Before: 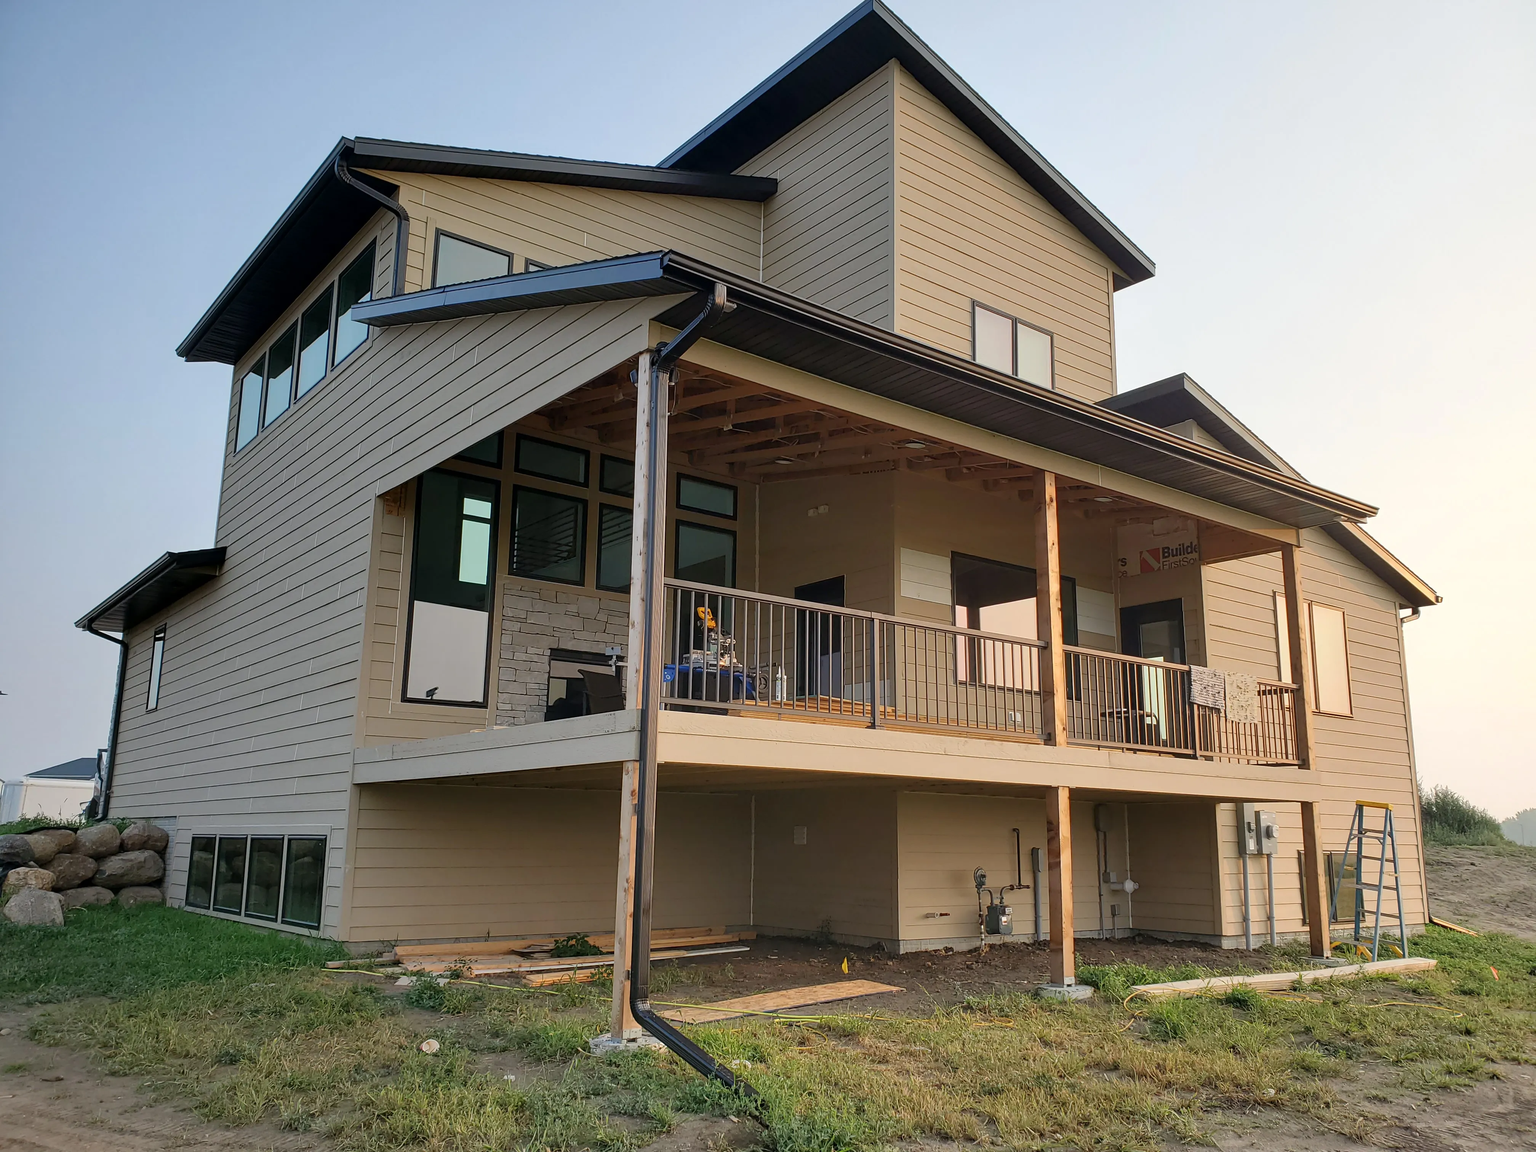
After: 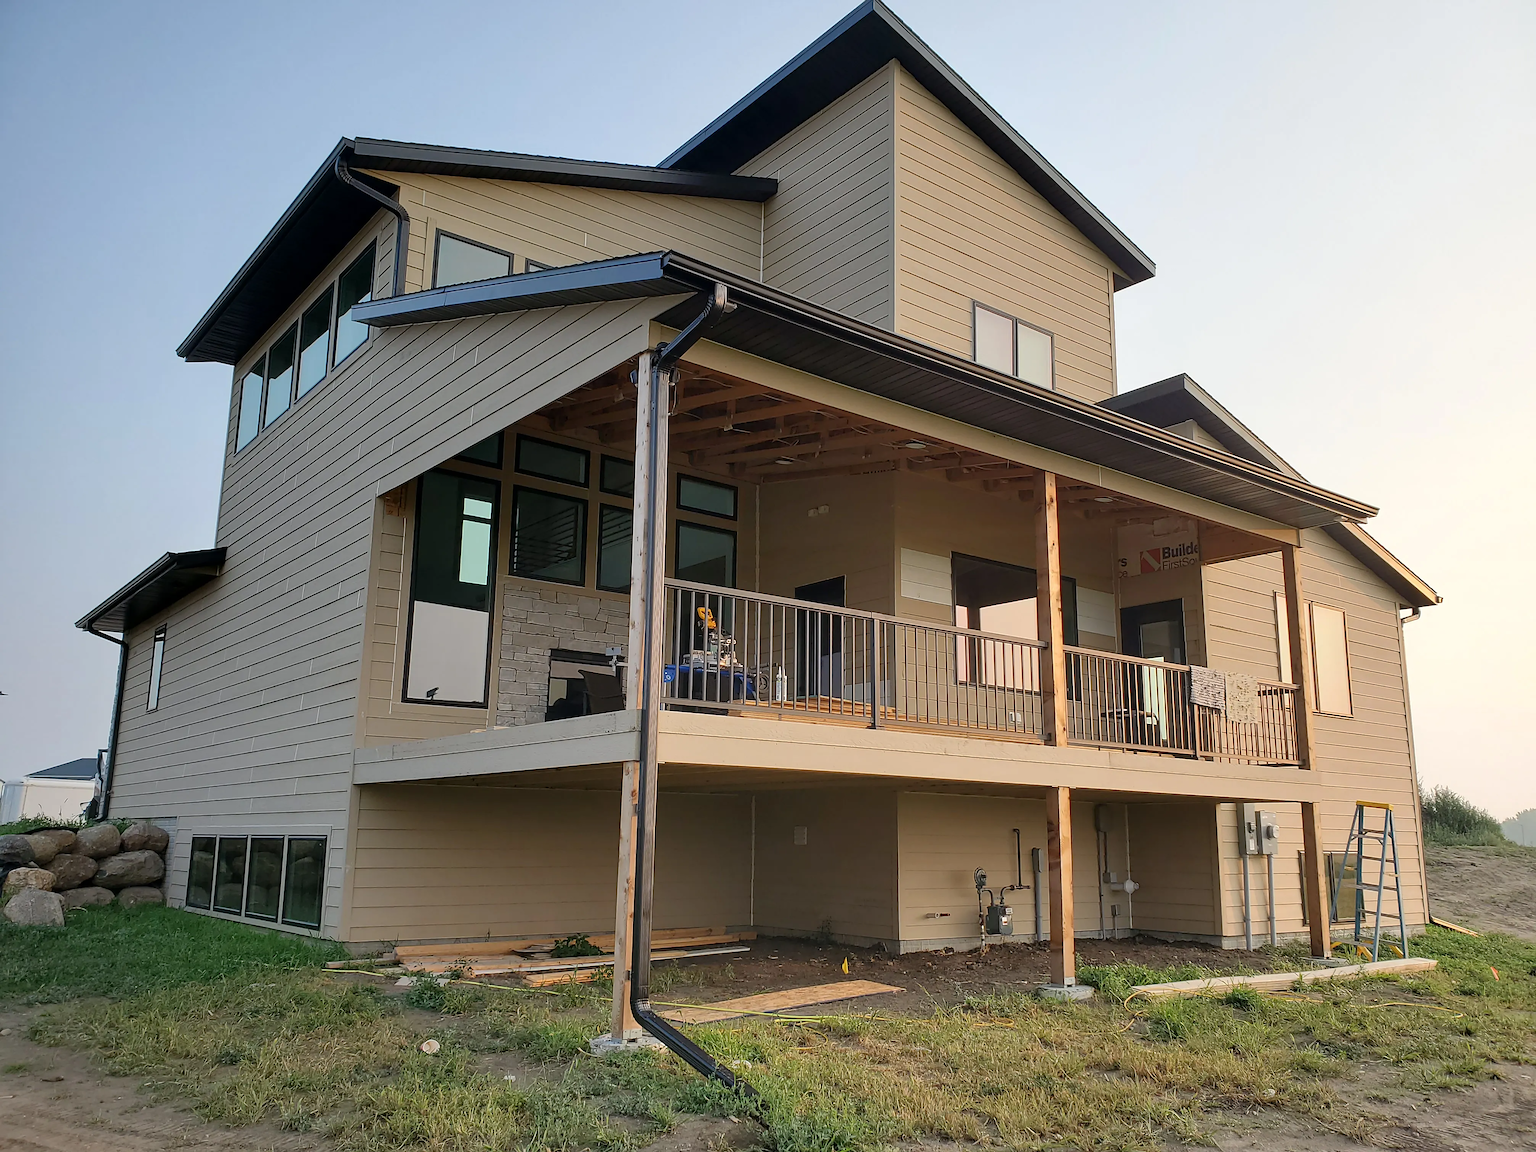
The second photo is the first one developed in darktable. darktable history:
sharpen: radius 1.824, amount 0.408, threshold 1.655
